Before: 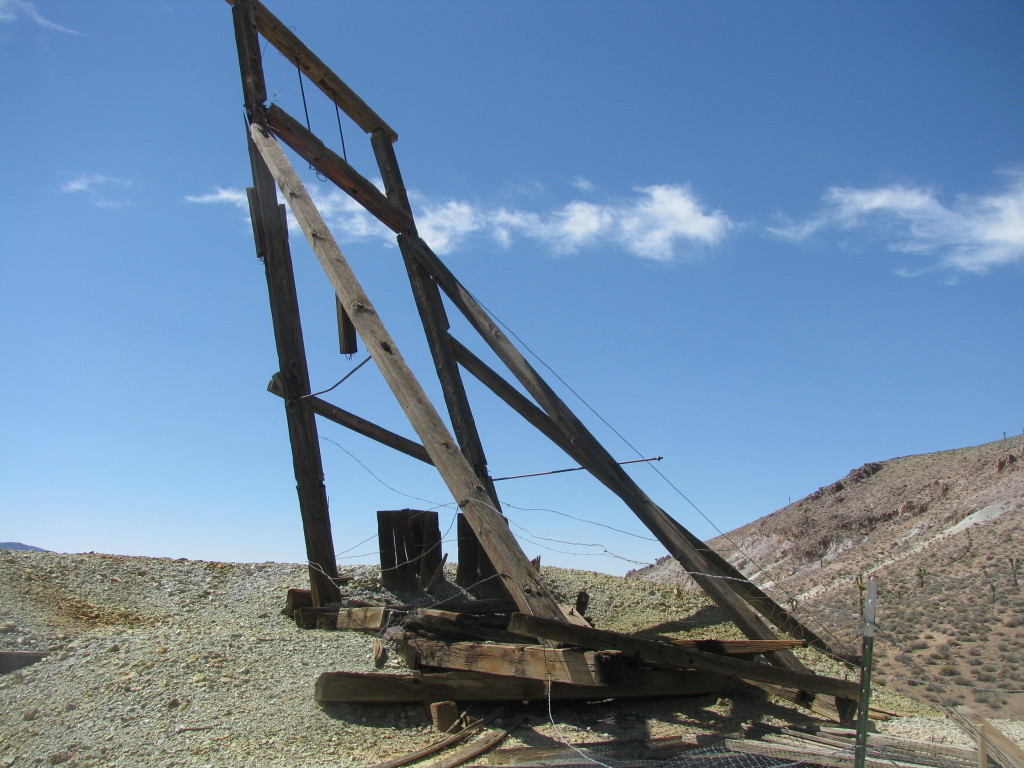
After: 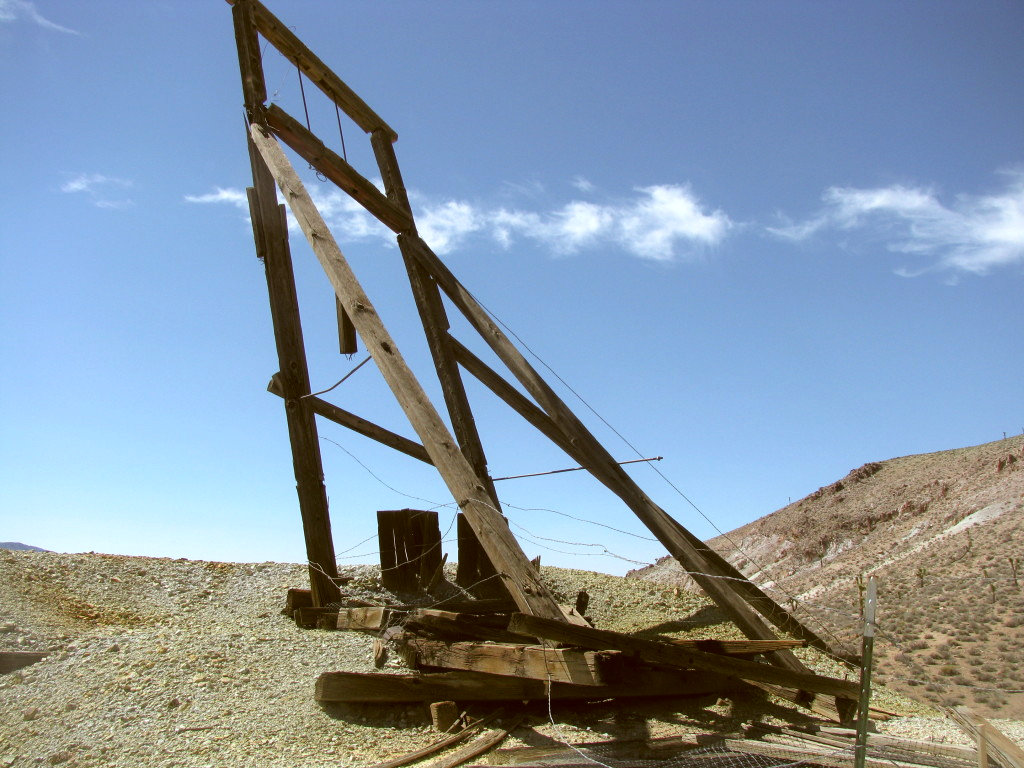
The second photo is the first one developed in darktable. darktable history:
tone equalizer: -8 EV -0.405 EV, -7 EV -0.405 EV, -6 EV -0.328 EV, -5 EV -0.212 EV, -3 EV 0.236 EV, -2 EV 0.345 EV, -1 EV 0.363 EV, +0 EV 0.395 EV, luminance estimator HSV value / RGB max
color correction: highlights a* -0.397, highlights b* 0.175, shadows a* 5.11, shadows b* 20.24
